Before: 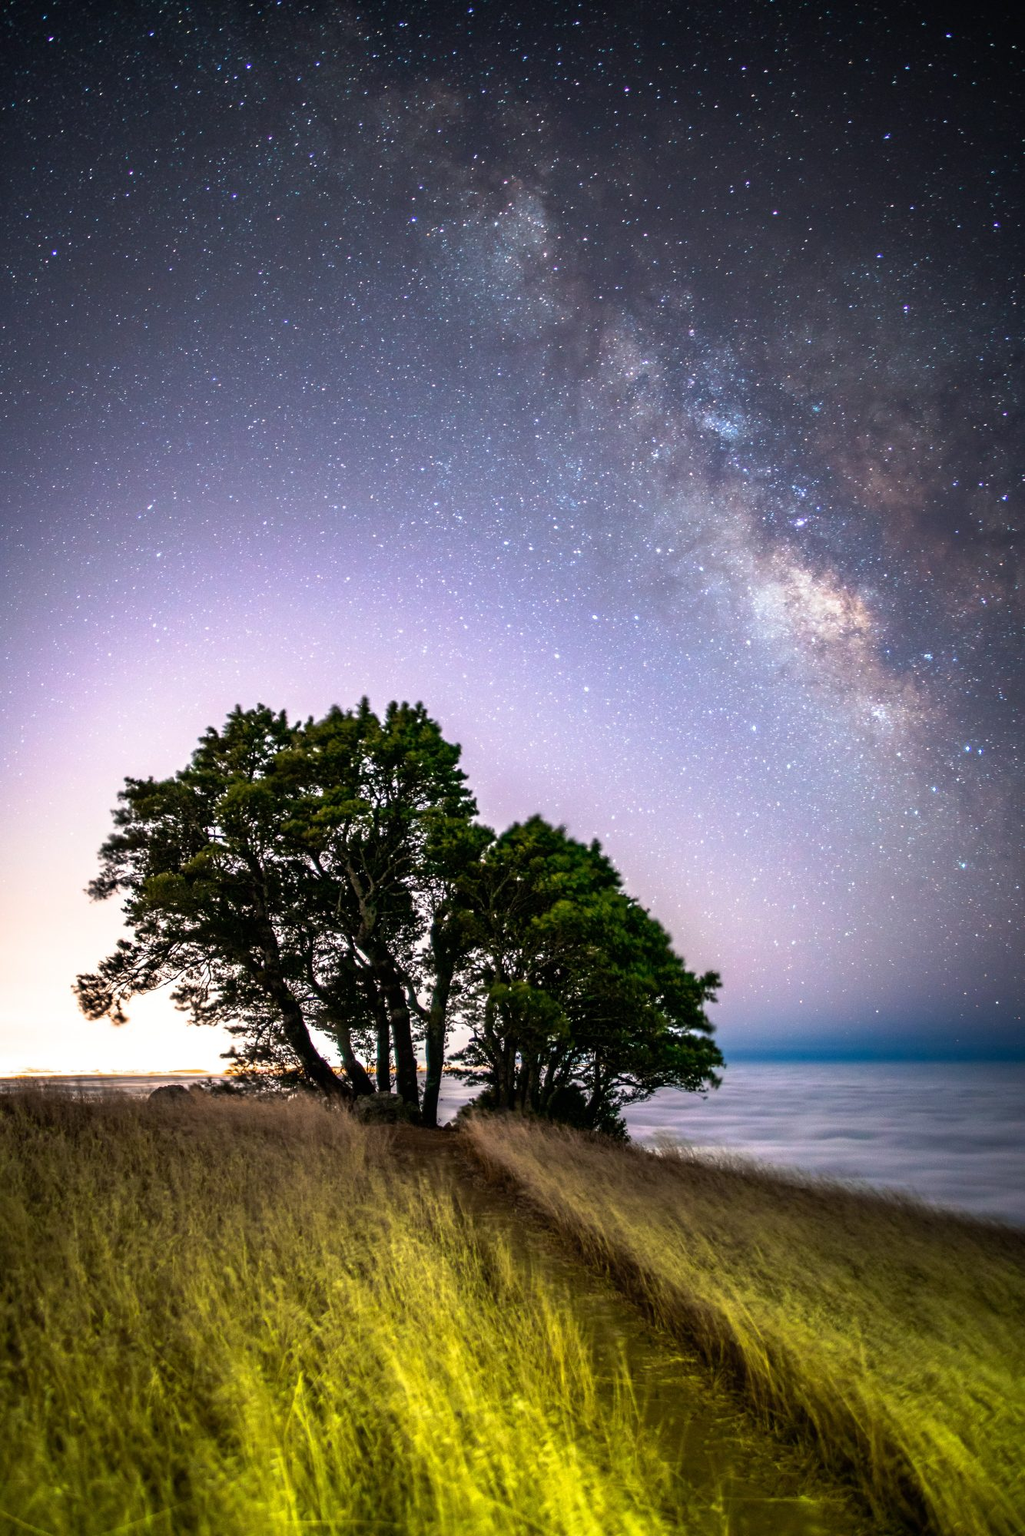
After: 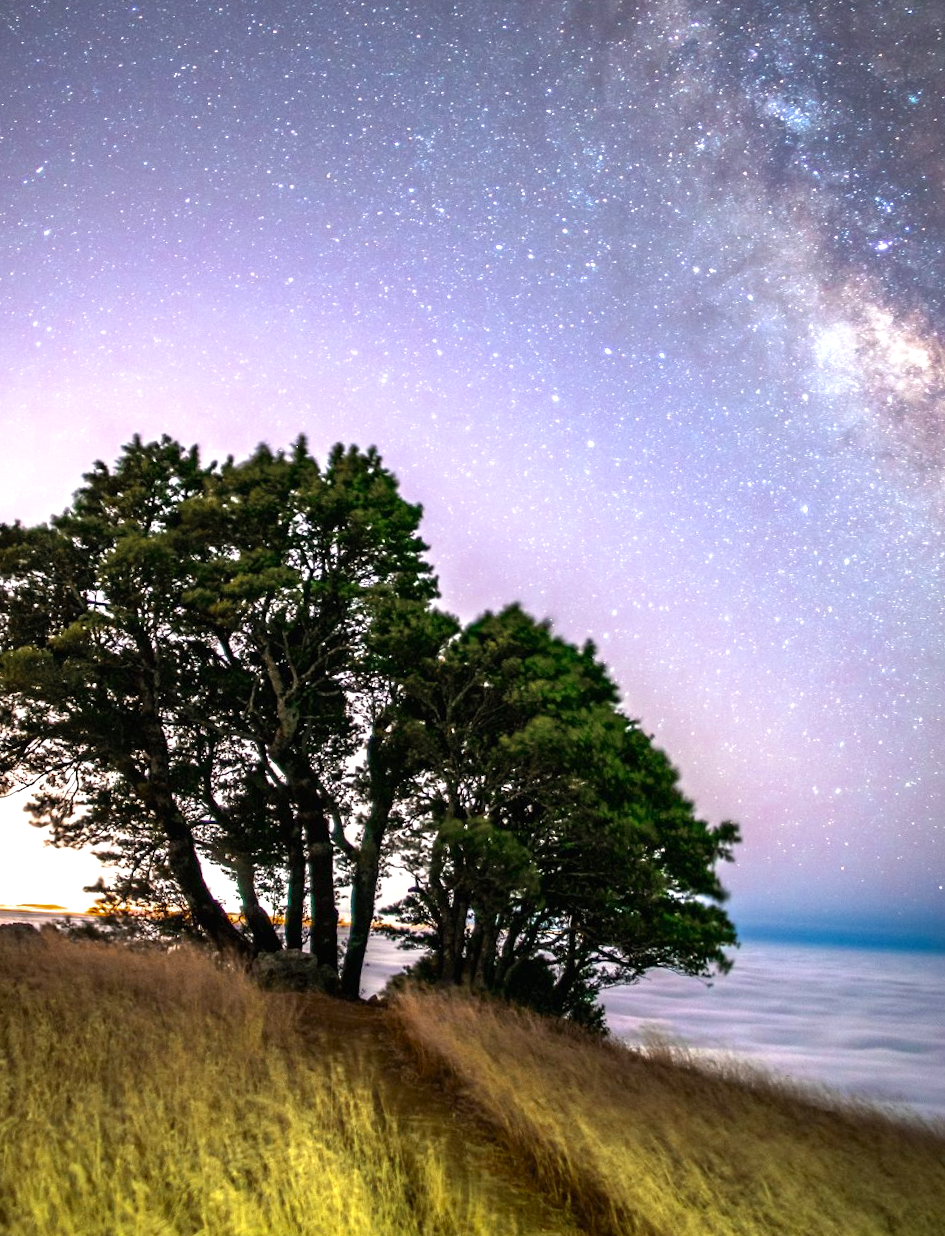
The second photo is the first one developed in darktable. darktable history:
color zones: curves: ch0 [(0.11, 0.396) (0.195, 0.36) (0.25, 0.5) (0.303, 0.412) (0.357, 0.544) (0.75, 0.5) (0.967, 0.328)]; ch1 [(0, 0.468) (0.112, 0.512) (0.202, 0.6) (0.25, 0.5) (0.307, 0.352) (0.357, 0.544) (0.75, 0.5) (0.963, 0.524)]
crop and rotate: angle -3.78°, left 9.894%, top 20.39%, right 12.37%, bottom 11.781%
exposure: black level correction 0, exposure 0.498 EV, compensate exposure bias true, compensate highlight preservation false
